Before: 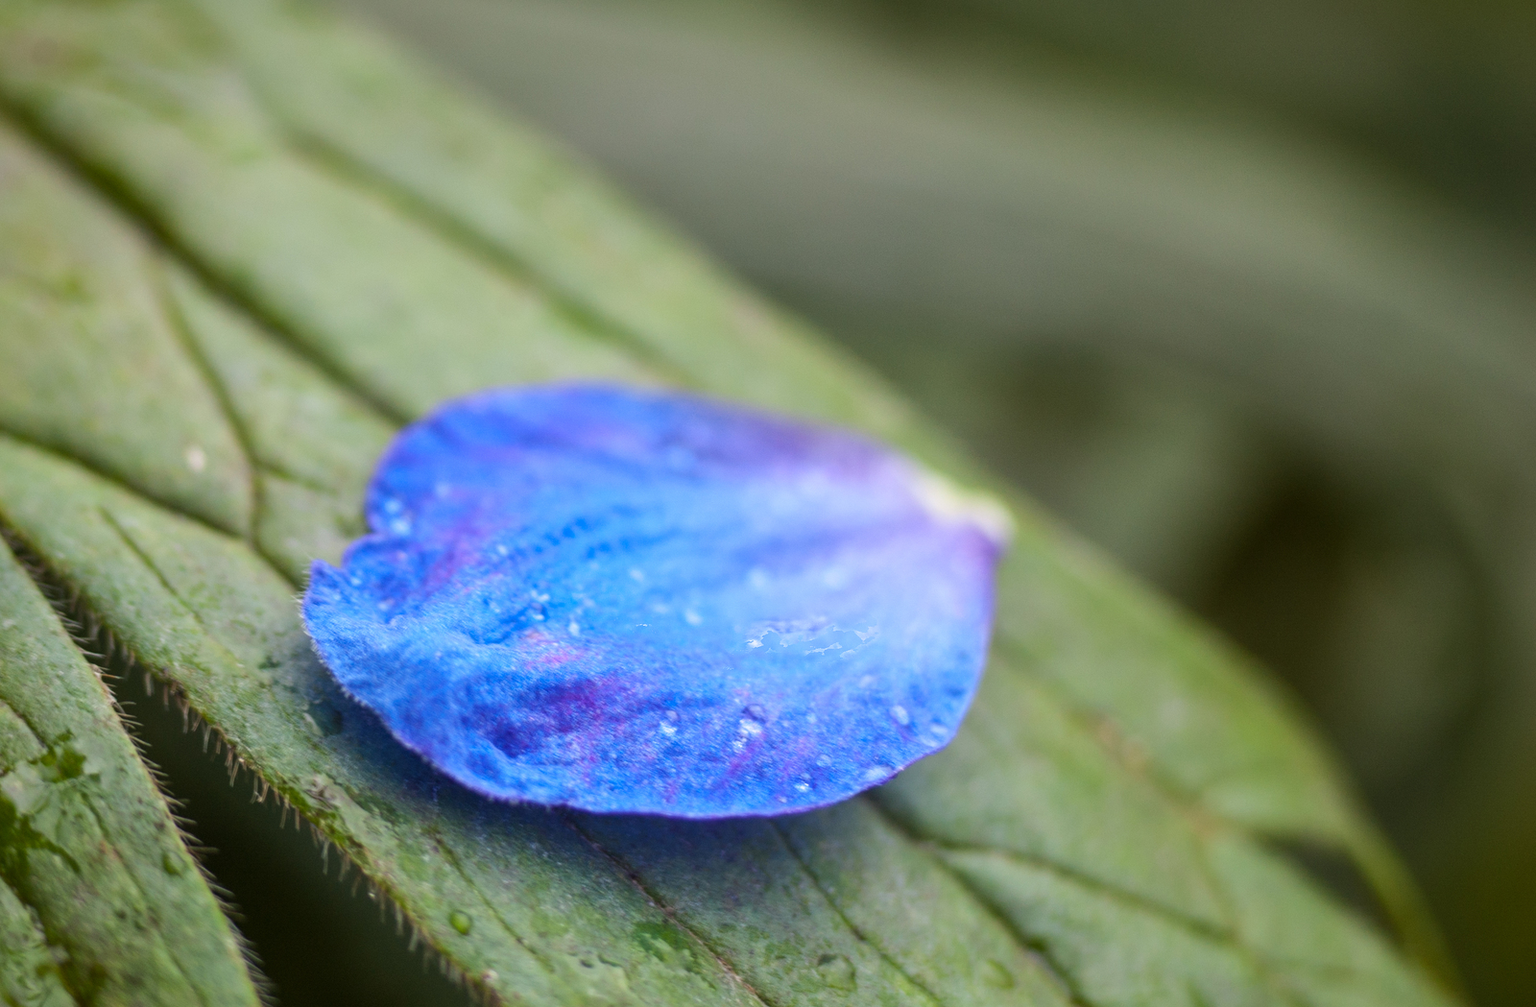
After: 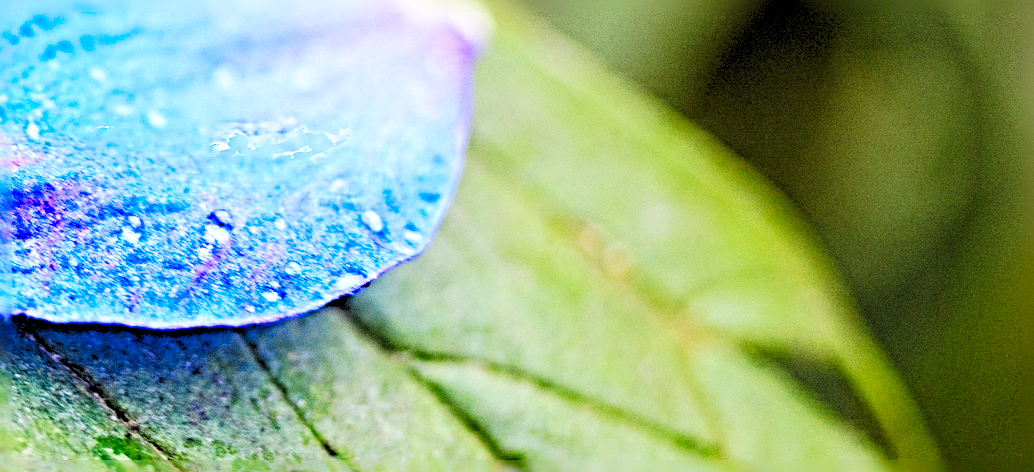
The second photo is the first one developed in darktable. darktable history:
crop and rotate: left 35.319%, top 50.02%, bottom 4.907%
contrast brightness saturation: contrast -0.014, brightness -0.01, saturation 0.035
base curve: curves: ch0 [(0, 0) (0.032, 0.025) (0.121, 0.166) (0.206, 0.329) (0.605, 0.79) (1, 1)], preserve colors none
sharpen: radius 6.268, amount 1.803, threshold 0.117
levels: levels [0.072, 0.414, 0.976]
